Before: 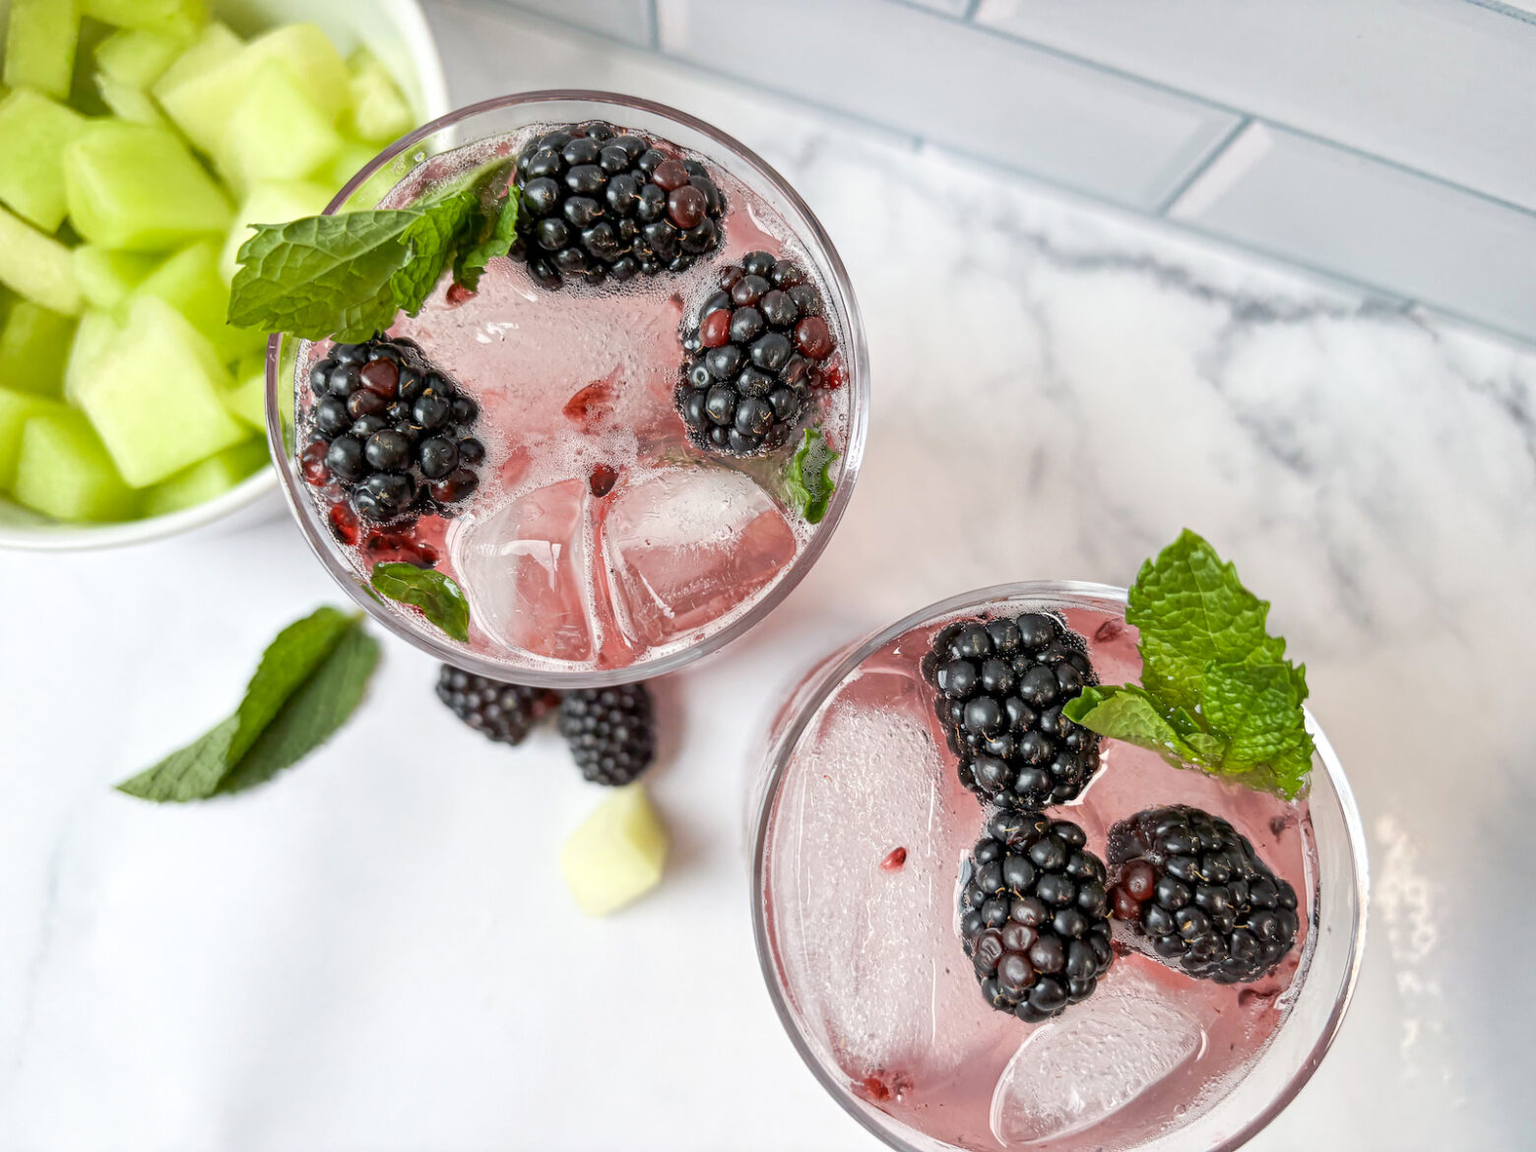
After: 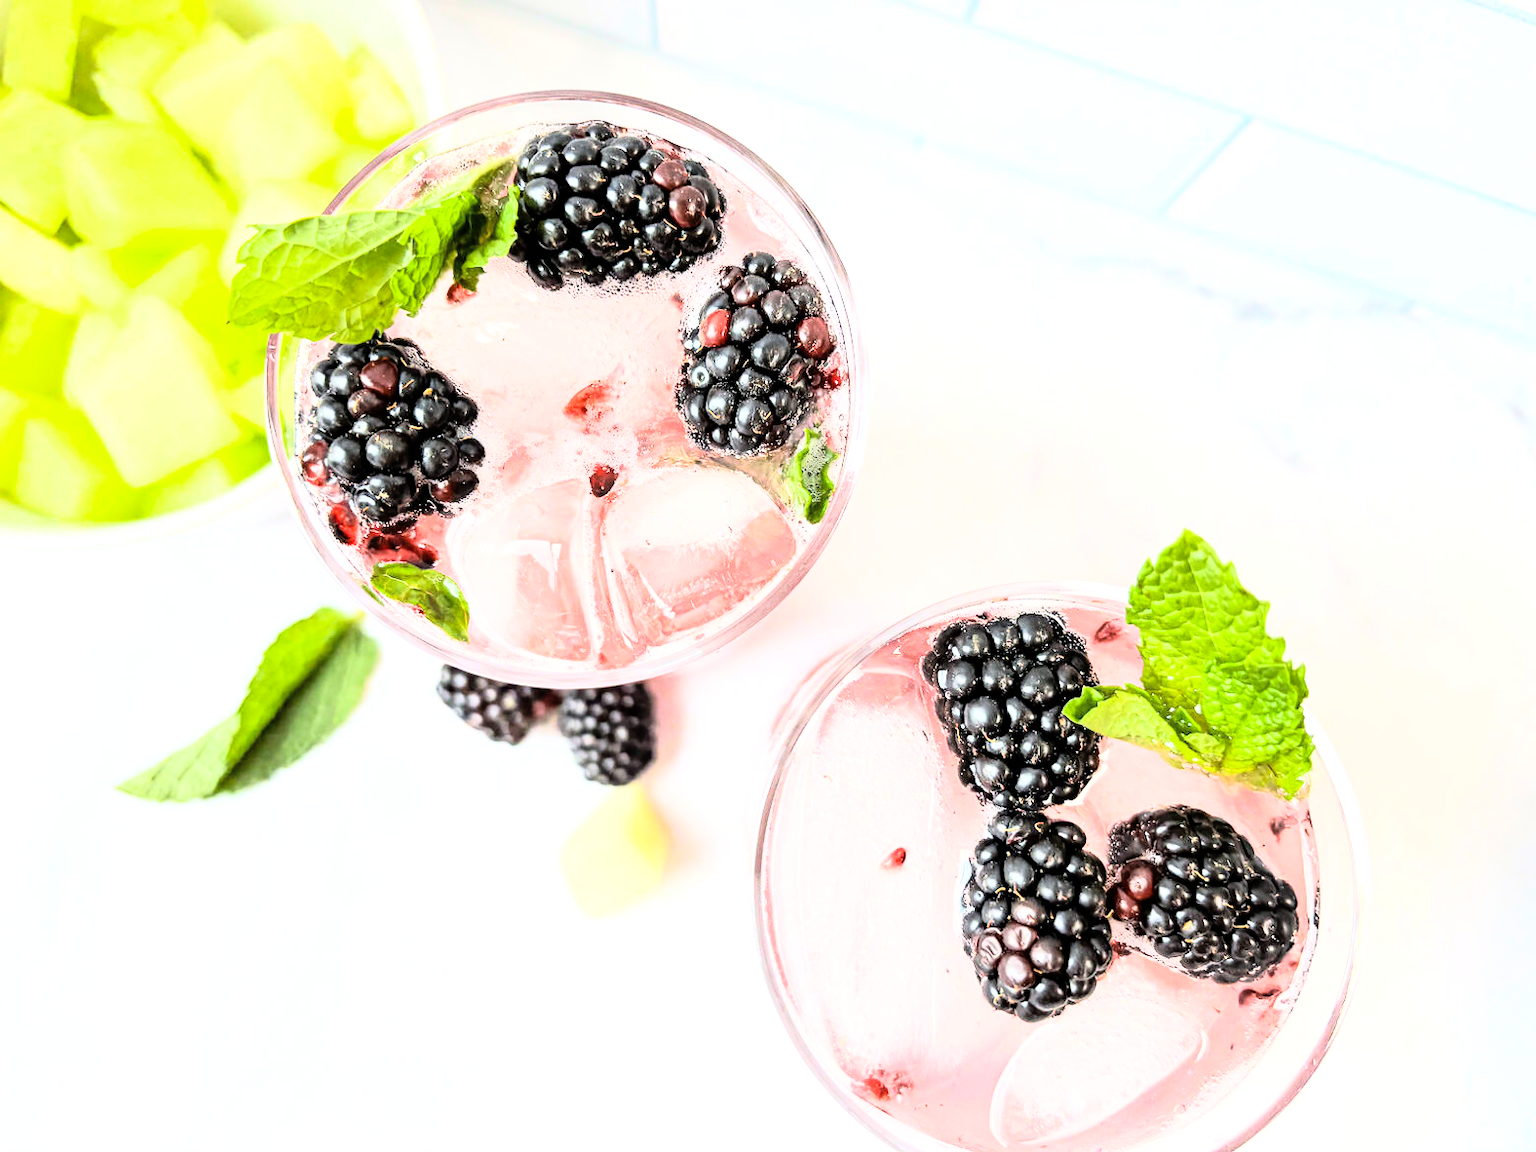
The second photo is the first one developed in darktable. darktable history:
shadows and highlights: shadows 25, highlights -25
rgb curve: curves: ch0 [(0, 0) (0.21, 0.15) (0.24, 0.21) (0.5, 0.75) (0.75, 0.96) (0.89, 0.99) (1, 1)]; ch1 [(0, 0.02) (0.21, 0.13) (0.25, 0.2) (0.5, 0.67) (0.75, 0.9) (0.89, 0.97) (1, 1)]; ch2 [(0, 0.02) (0.21, 0.13) (0.25, 0.2) (0.5, 0.67) (0.75, 0.9) (0.89, 0.97) (1, 1)], compensate middle gray true
exposure: black level correction 0, exposure 0.7 EV, compensate exposure bias true, compensate highlight preservation false
